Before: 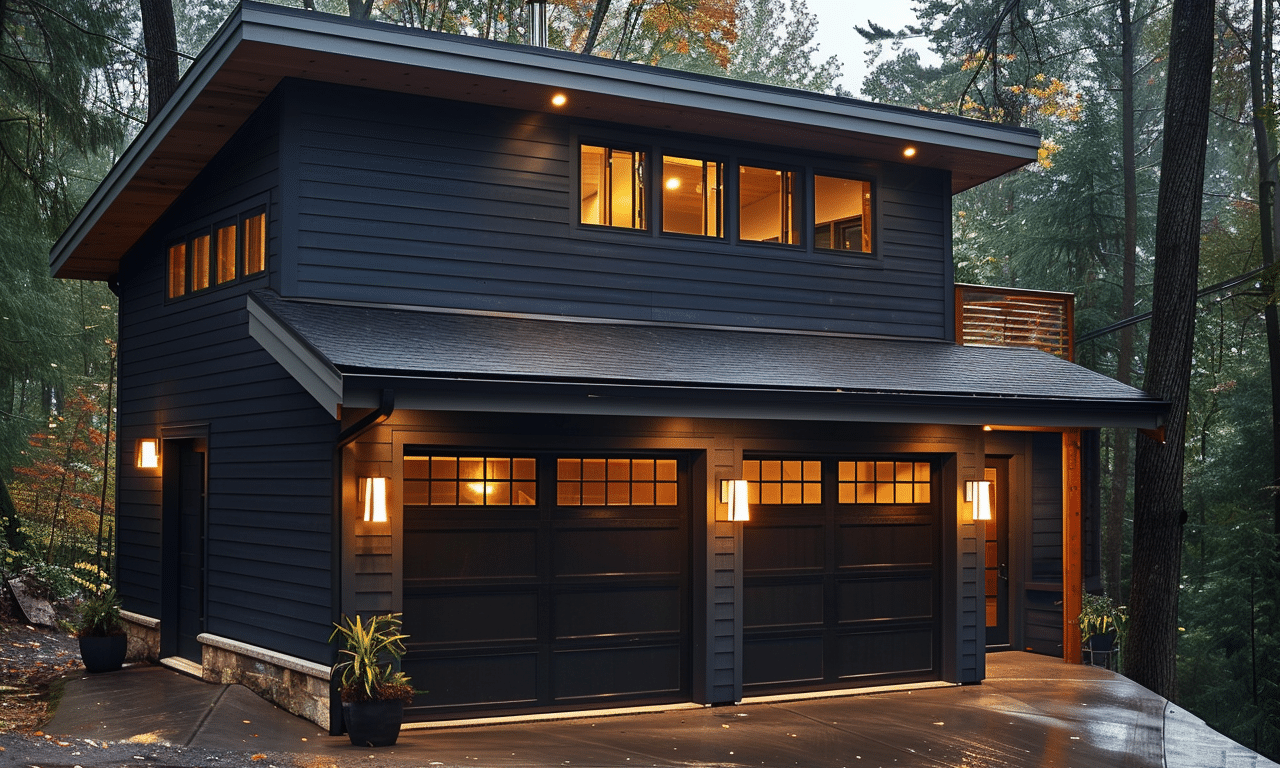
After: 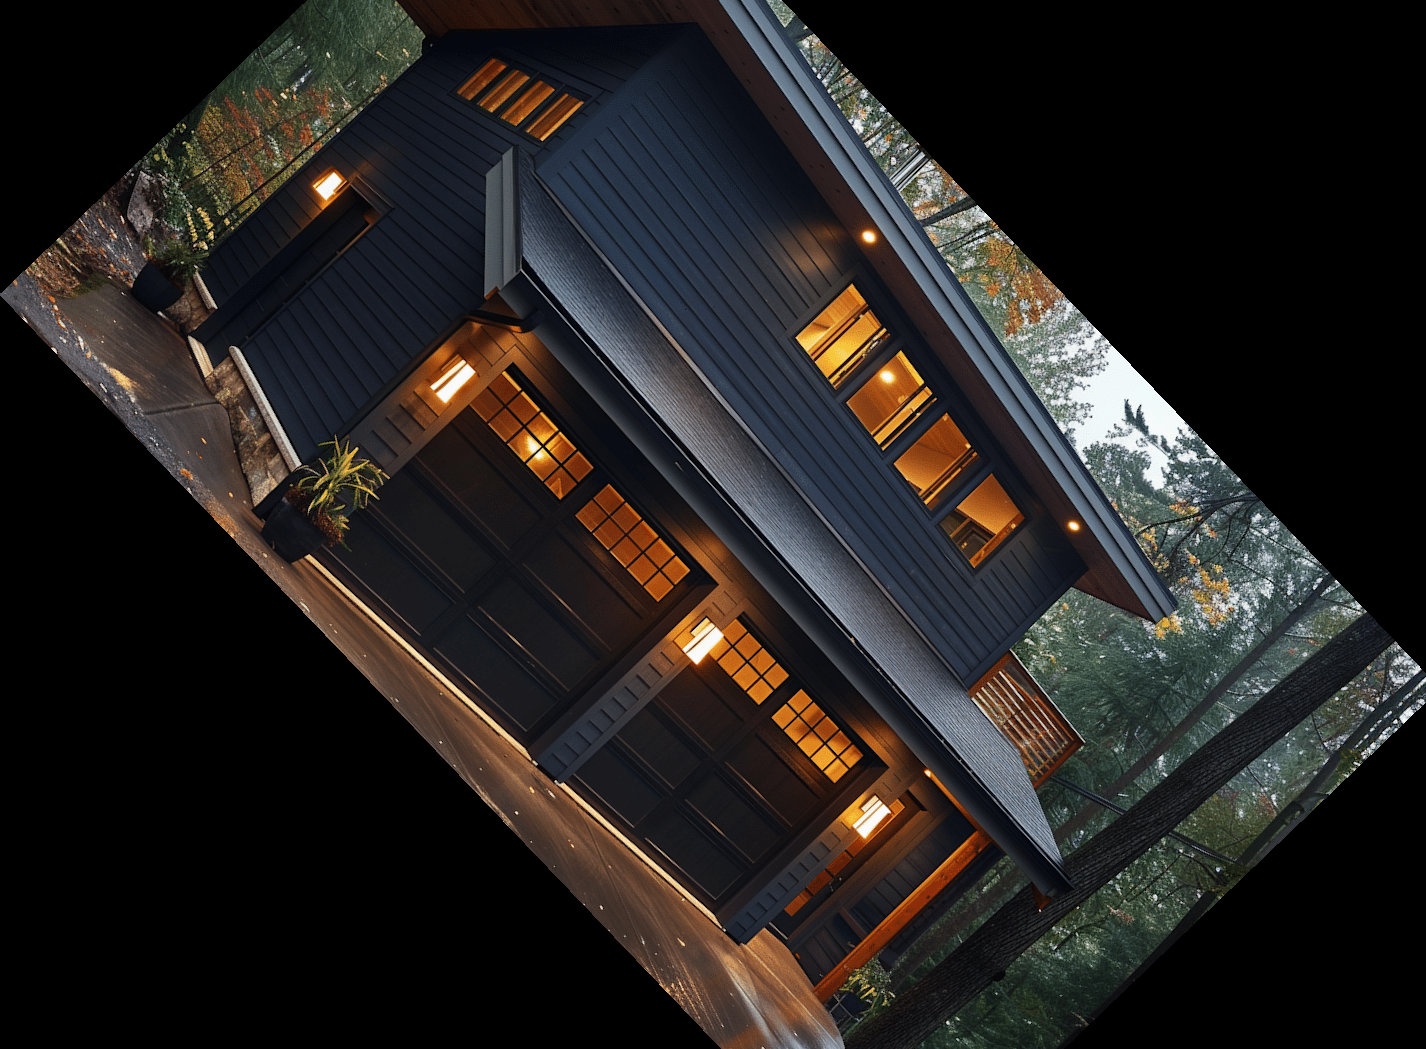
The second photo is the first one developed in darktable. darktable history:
crop and rotate: angle -46.26°, top 16.234%, right 0.912%, bottom 11.704%
exposure: exposure -0.041 EV, compensate highlight preservation false
